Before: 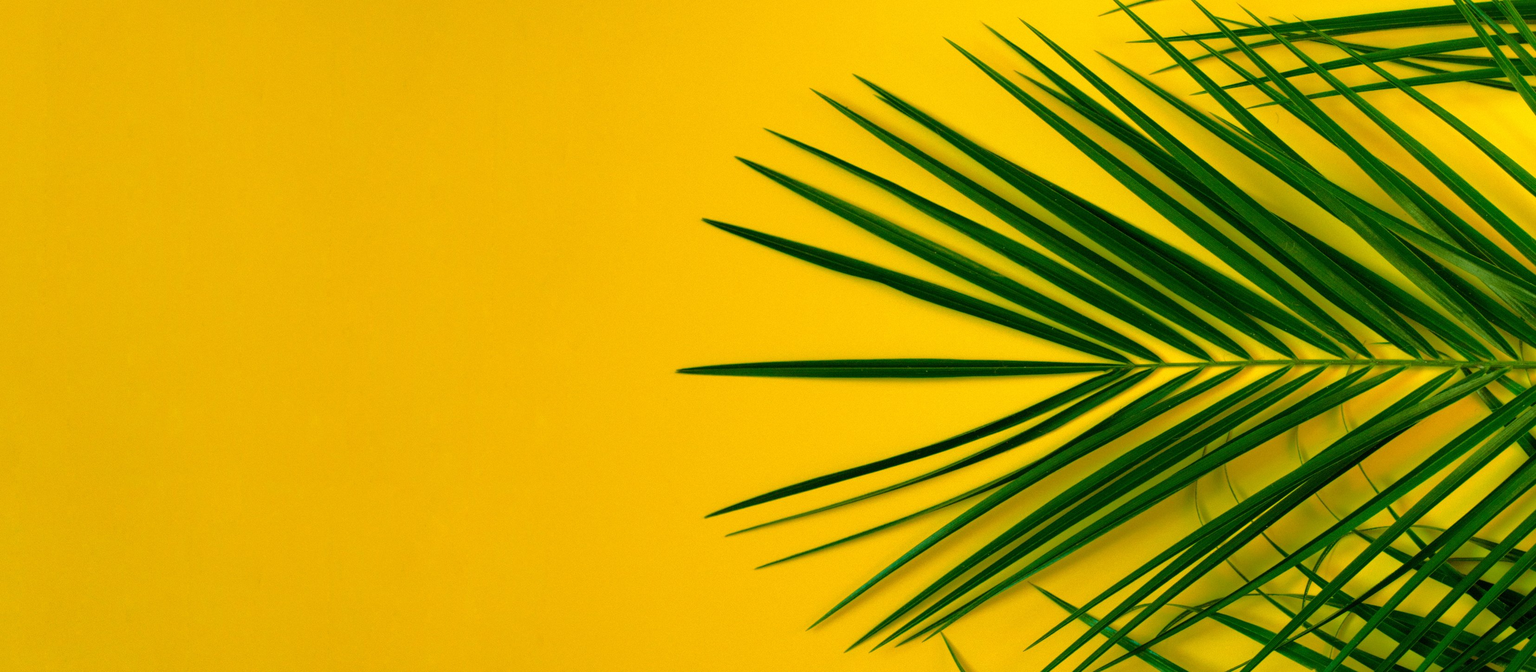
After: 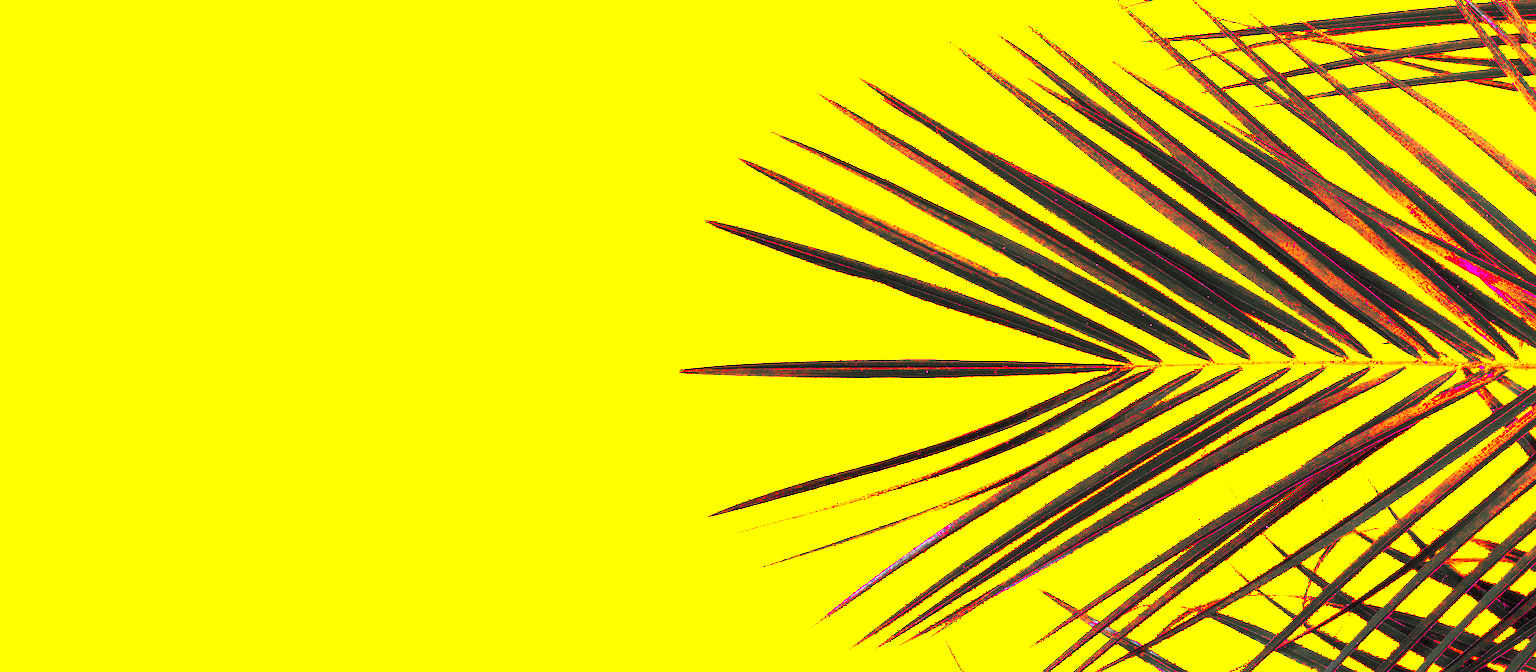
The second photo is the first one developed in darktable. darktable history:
tone equalizer: on, module defaults
color zones: curves: ch1 [(0, 0.831) (0.08, 0.771) (0.157, 0.268) (0.241, 0.207) (0.562, -0.005) (0.714, -0.013) (0.876, 0.01) (1, 0.831)]
white balance: red 8, blue 8
color balance: output saturation 110%
